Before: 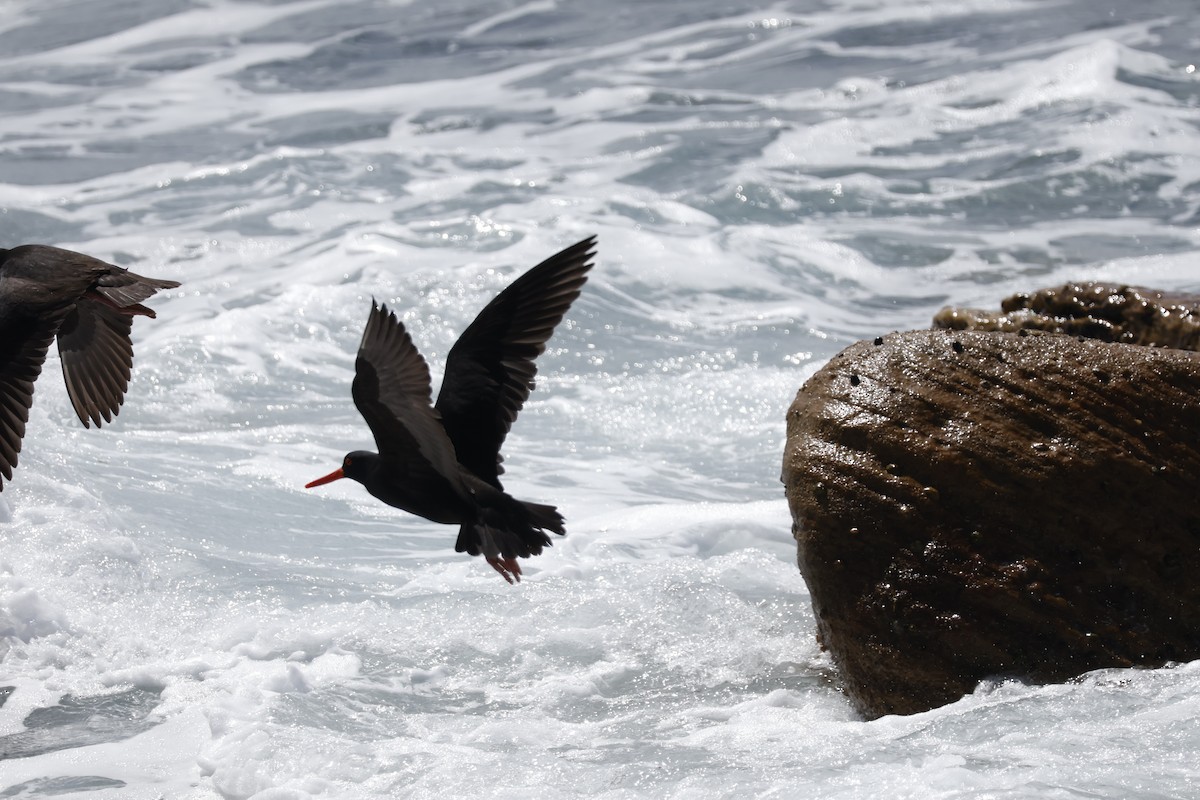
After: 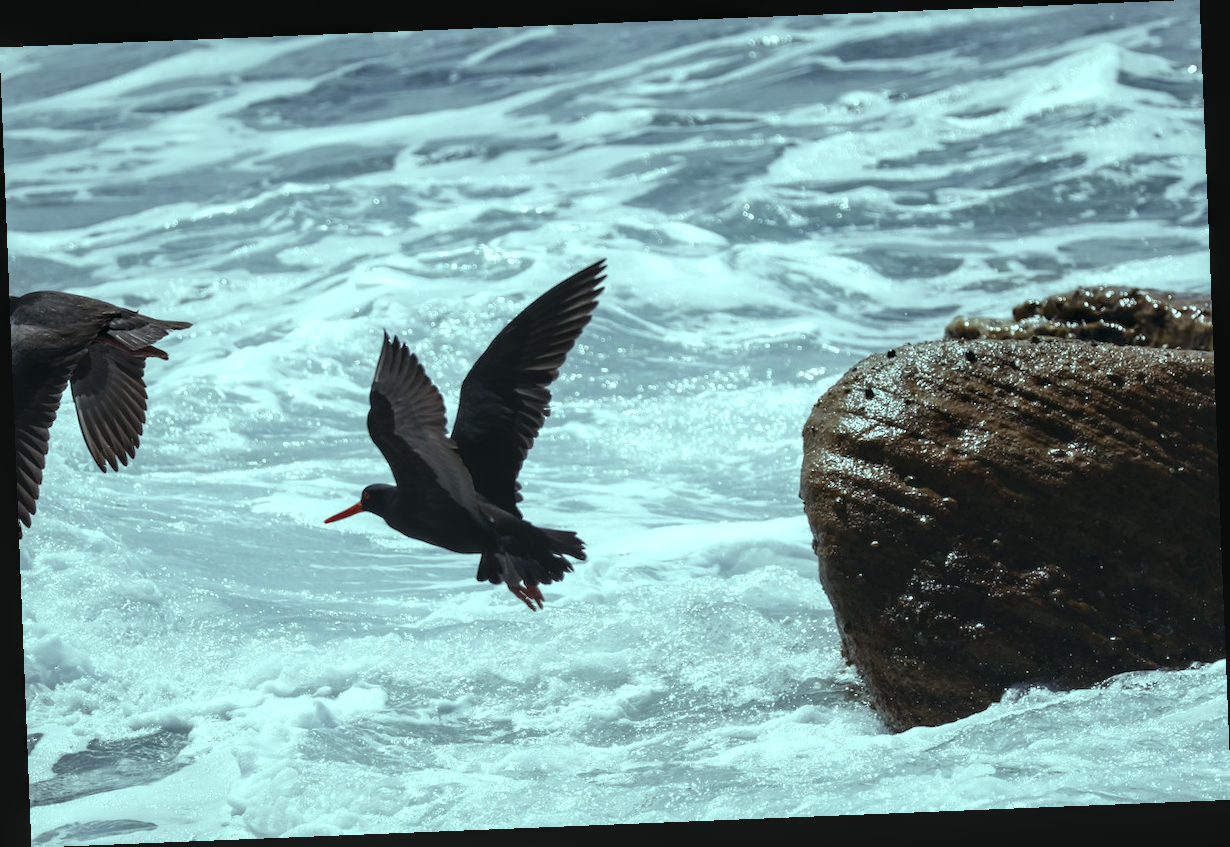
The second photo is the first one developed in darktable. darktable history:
color balance: mode lift, gamma, gain (sRGB), lift [0.997, 0.979, 1.021, 1.011], gamma [1, 1.084, 0.916, 0.998], gain [1, 0.87, 1.13, 1.101], contrast 4.55%, contrast fulcrum 38.24%, output saturation 104.09%
local contrast: on, module defaults
rotate and perspective: rotation -2.29°, automatic cropping off
